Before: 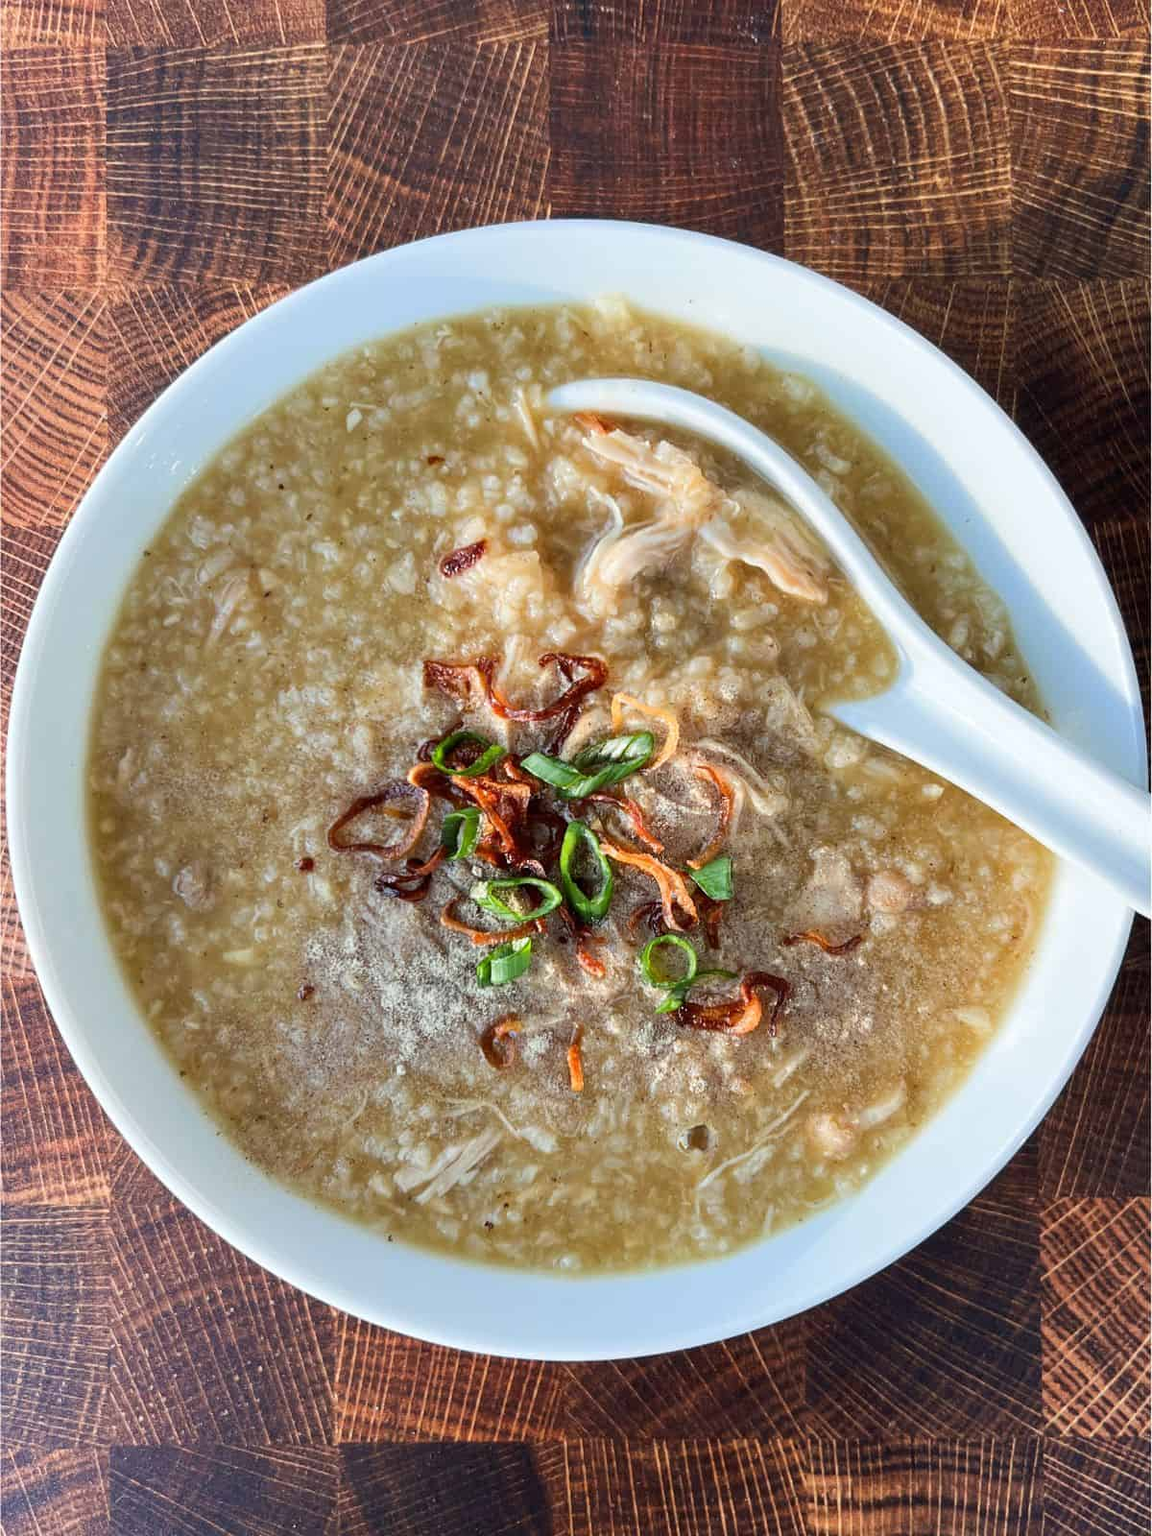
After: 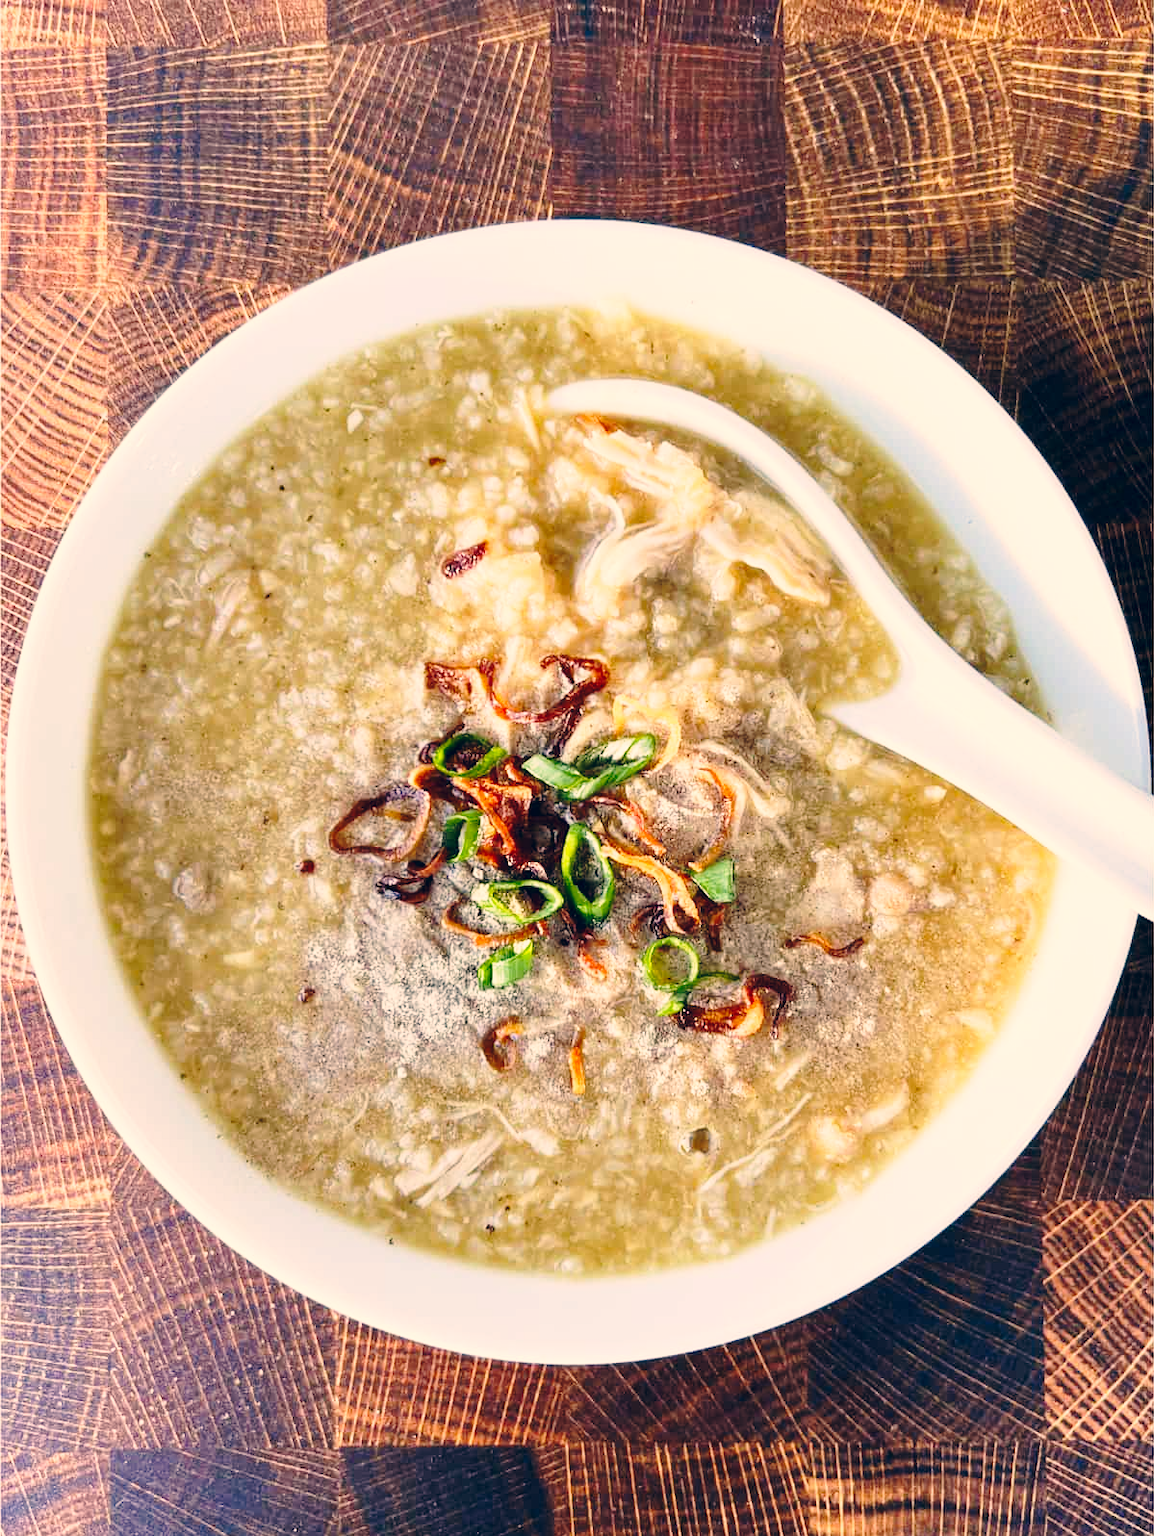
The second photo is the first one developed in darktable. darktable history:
crop: top 0.05%, bottom 0.098%
color correction: highlights a* 10.32, highlights b* 14.66, shadows a* -9.59, shadows b* -15.02
base curve: curves: ch0 [(0, 0) (0.028, 0.03) (0.121, 0.232) (0.46, 0.748) (0.859, 0.968) (1, 1)], preserve colors none
